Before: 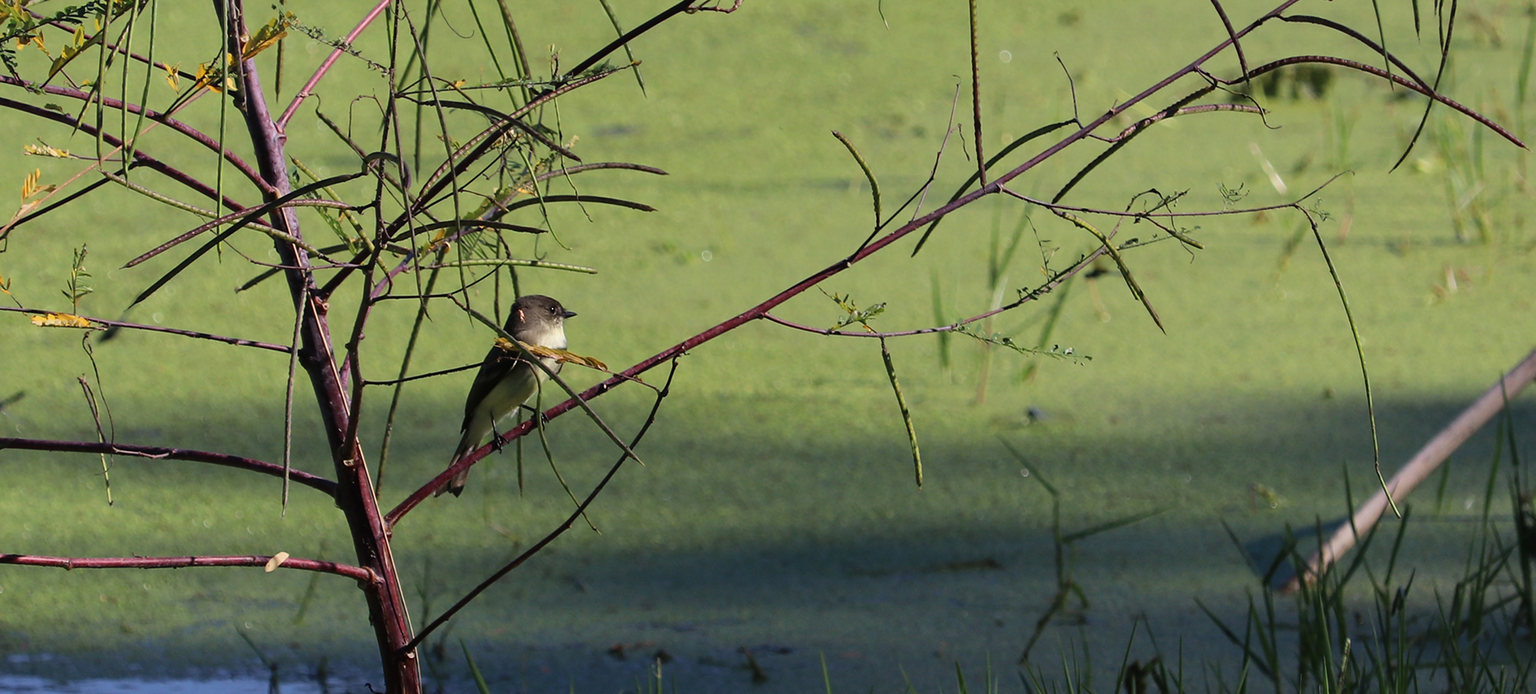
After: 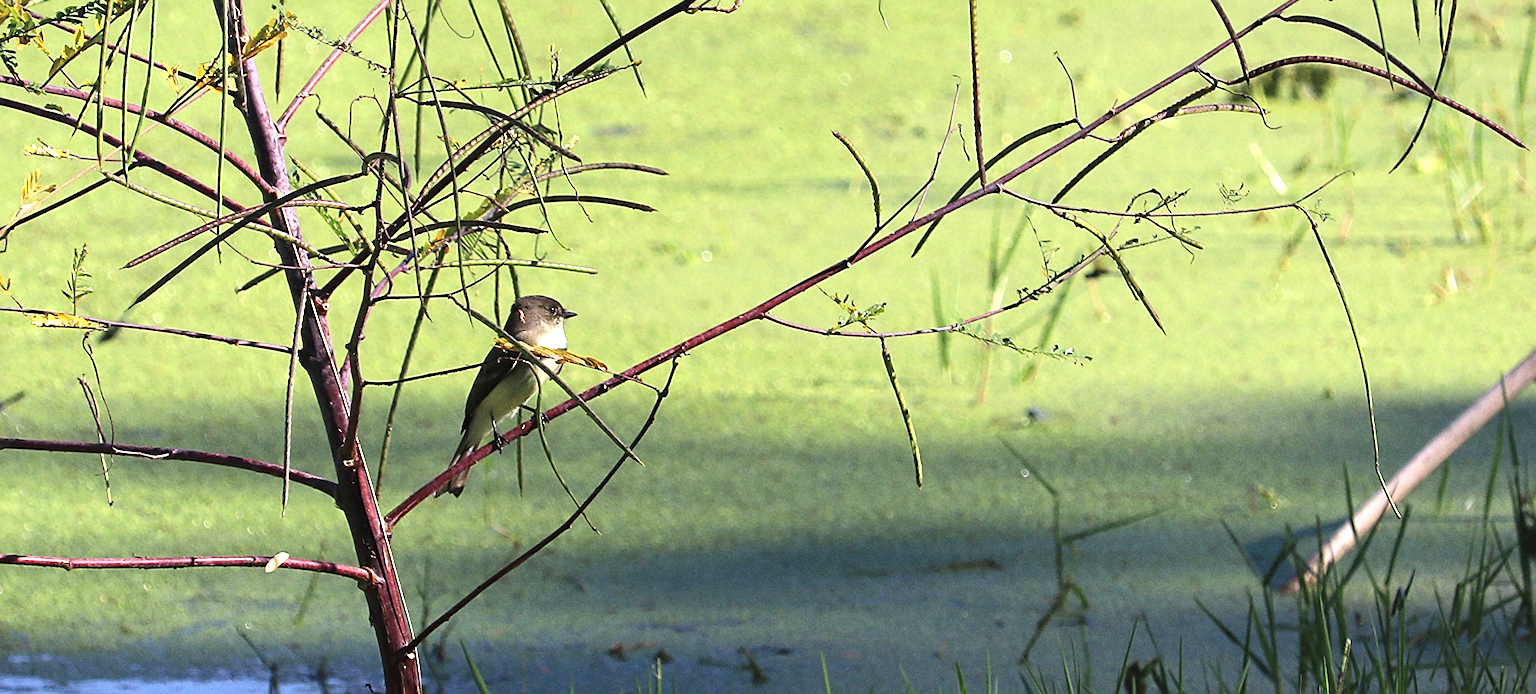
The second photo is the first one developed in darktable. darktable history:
exposure: black level correction 0, exposure 1.198 EV, compensate exposure bias true, compensate highlight preservation false
grain: coarseness 0.09 ISO
sharpen: on, module defaults
